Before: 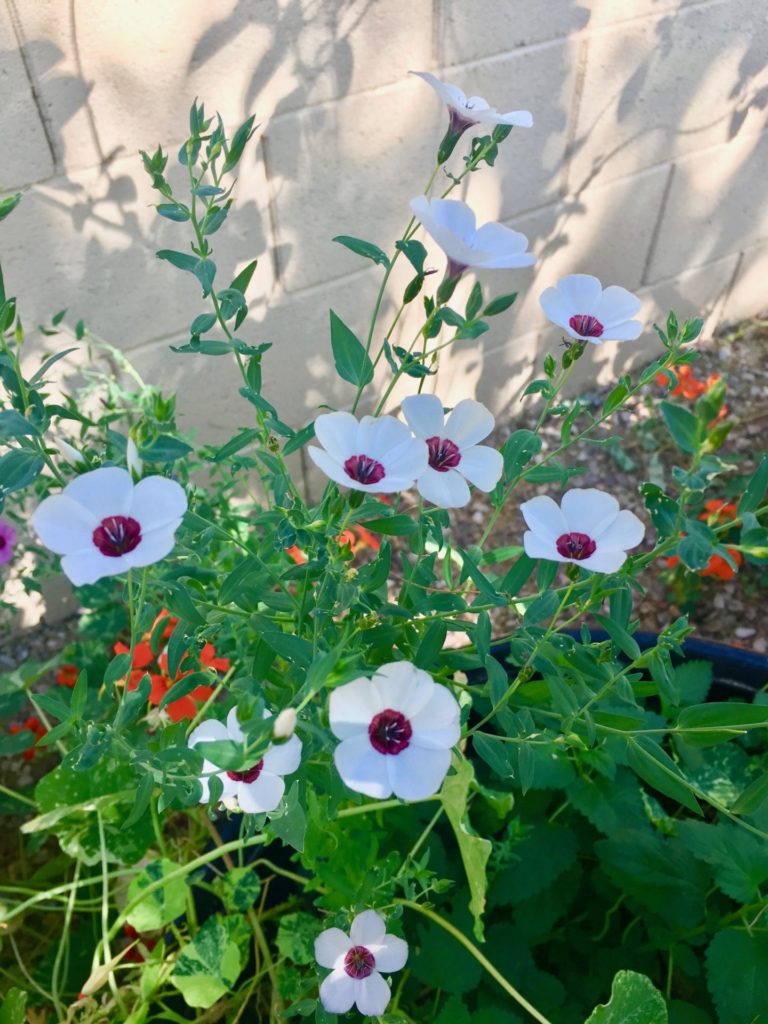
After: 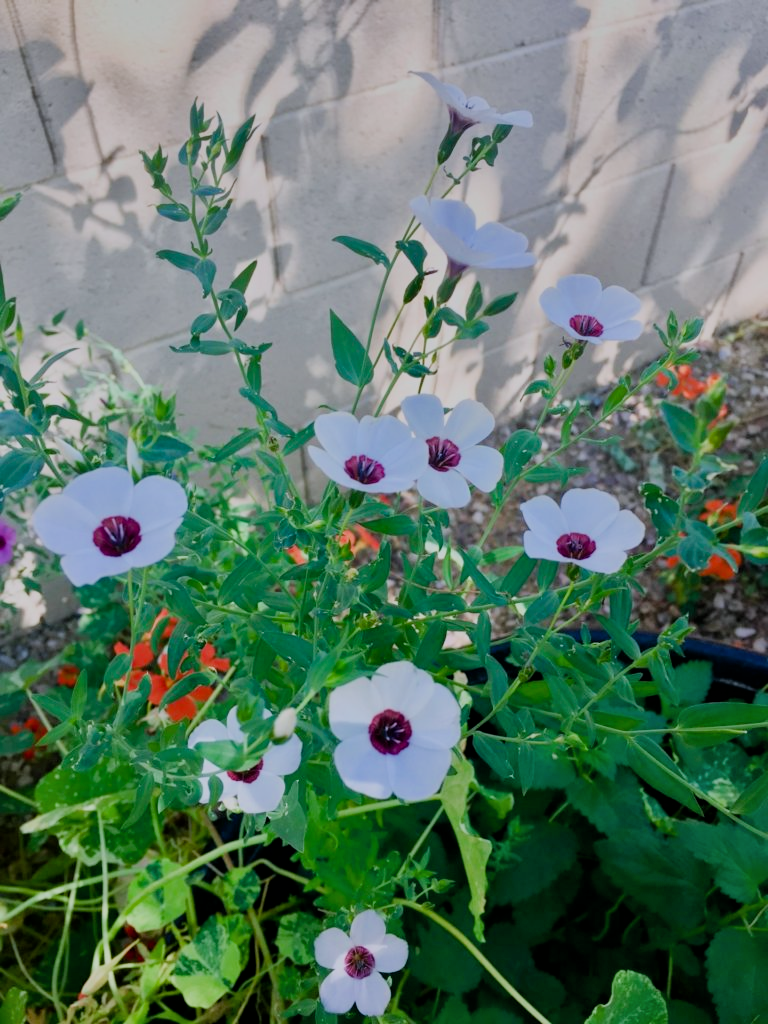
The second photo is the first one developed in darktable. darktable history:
shadows and highlights: radius 108.52, shadows 23.73, highlights -59.32, low approximation 0.01, soften with gaussian
filmic rgb: black relative exposure -9.22 EV, white relative exposure 6.77 EV, hardness 3.07, contrast 1.05
color calibration: illuminant as shot in camera, x 0.358, y 0.373, temperature 4628.91 K
